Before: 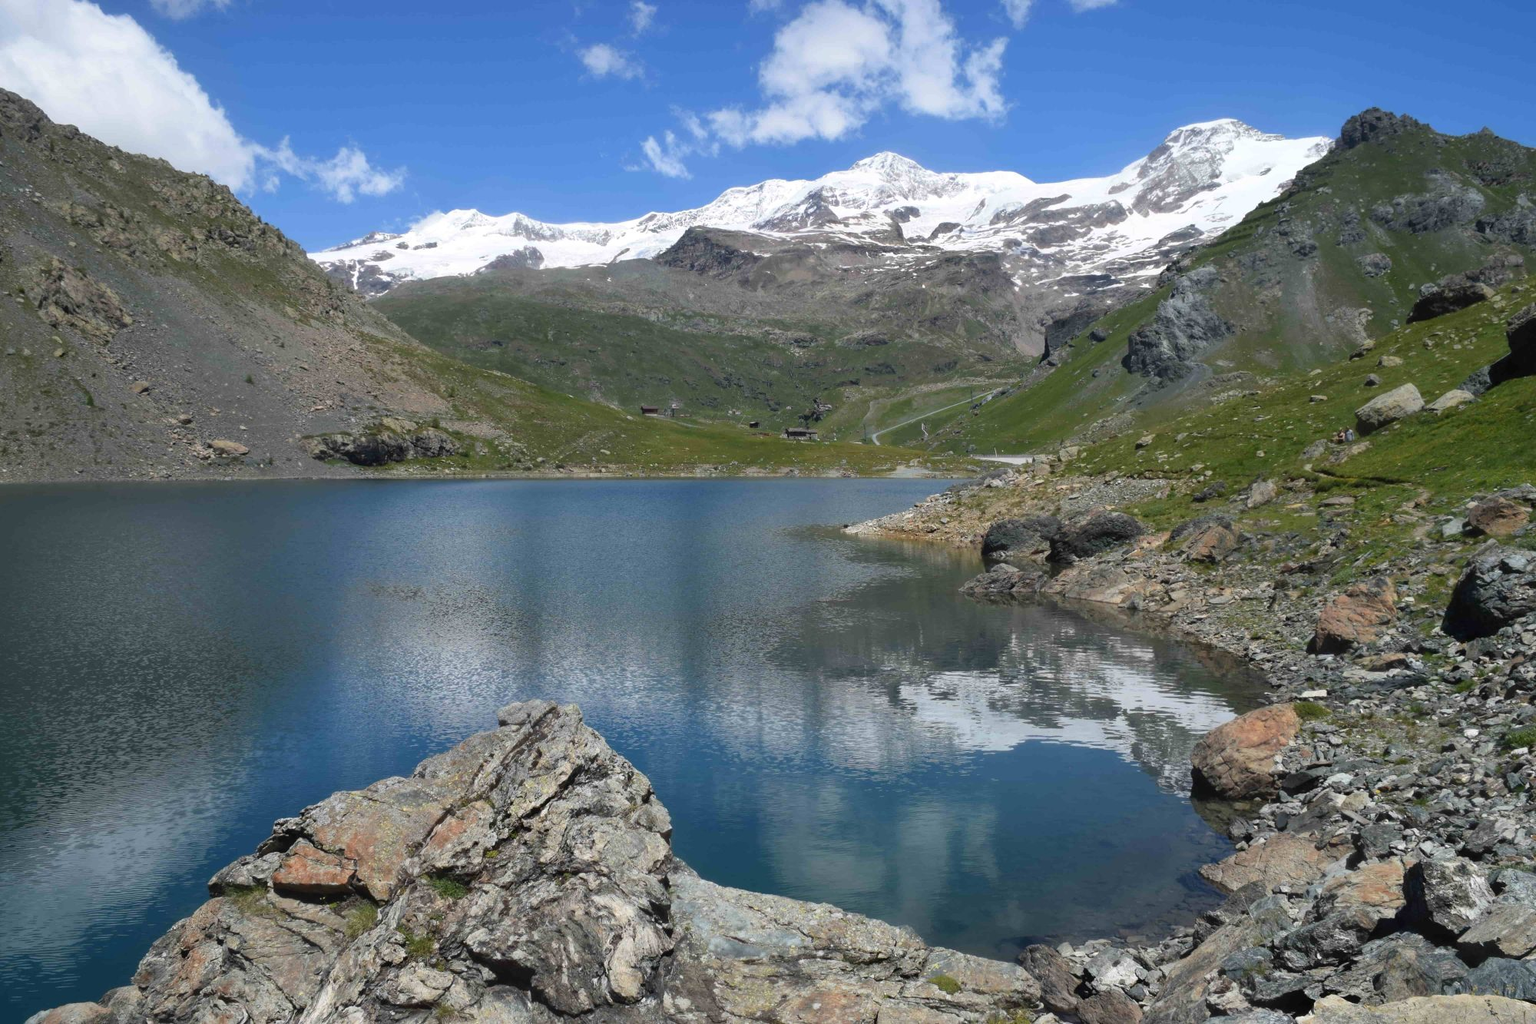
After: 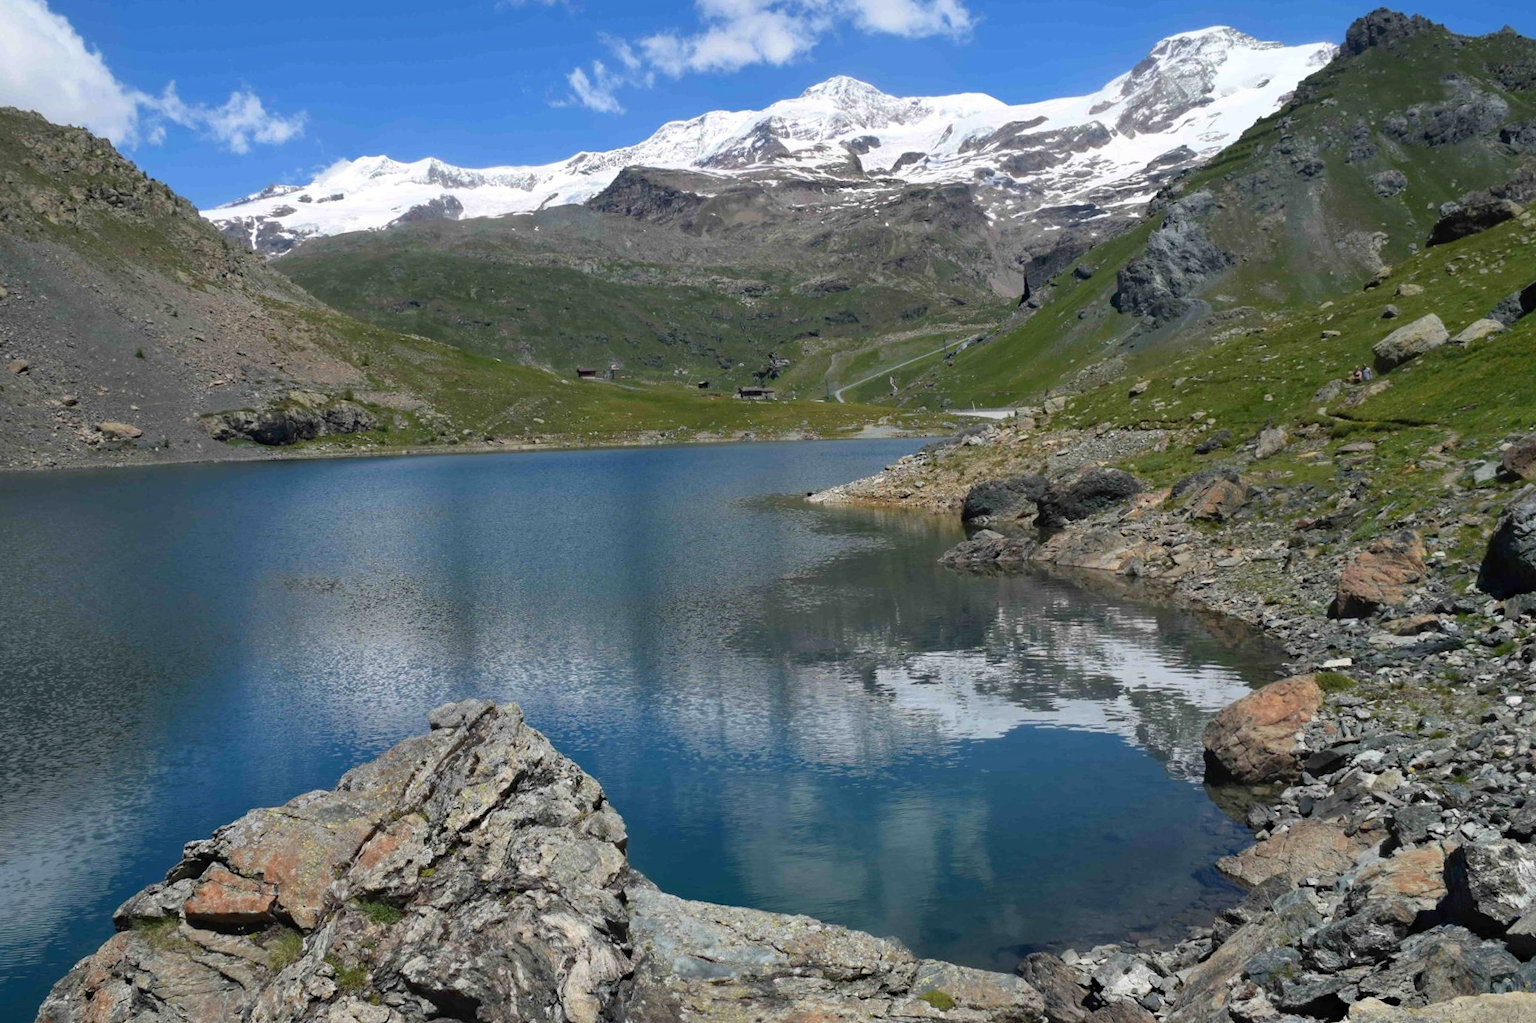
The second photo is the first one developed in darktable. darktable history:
crop and rotate: angle 1.96°, left 5.673%, top 5.673%
haze removal: compatibility mode true, adaptive false
